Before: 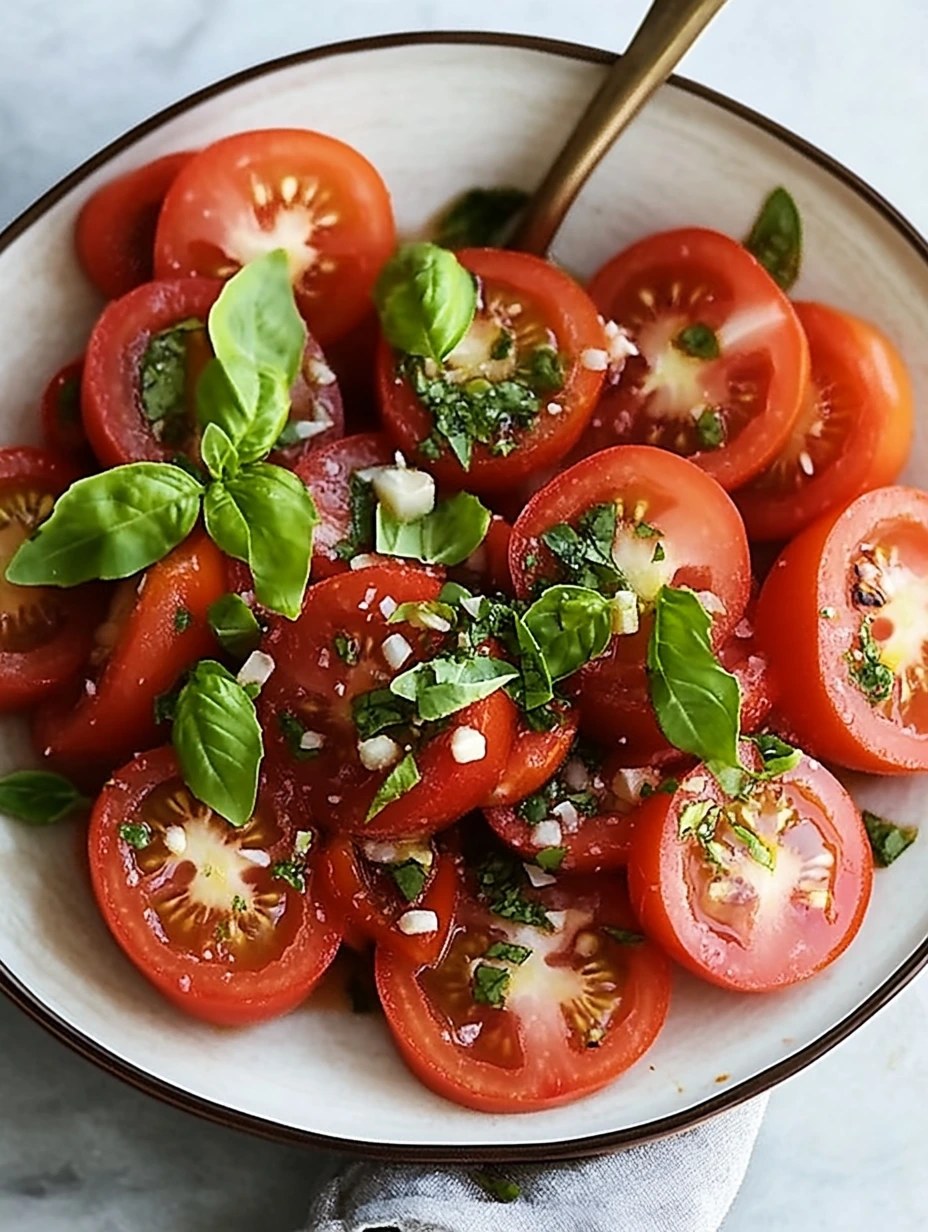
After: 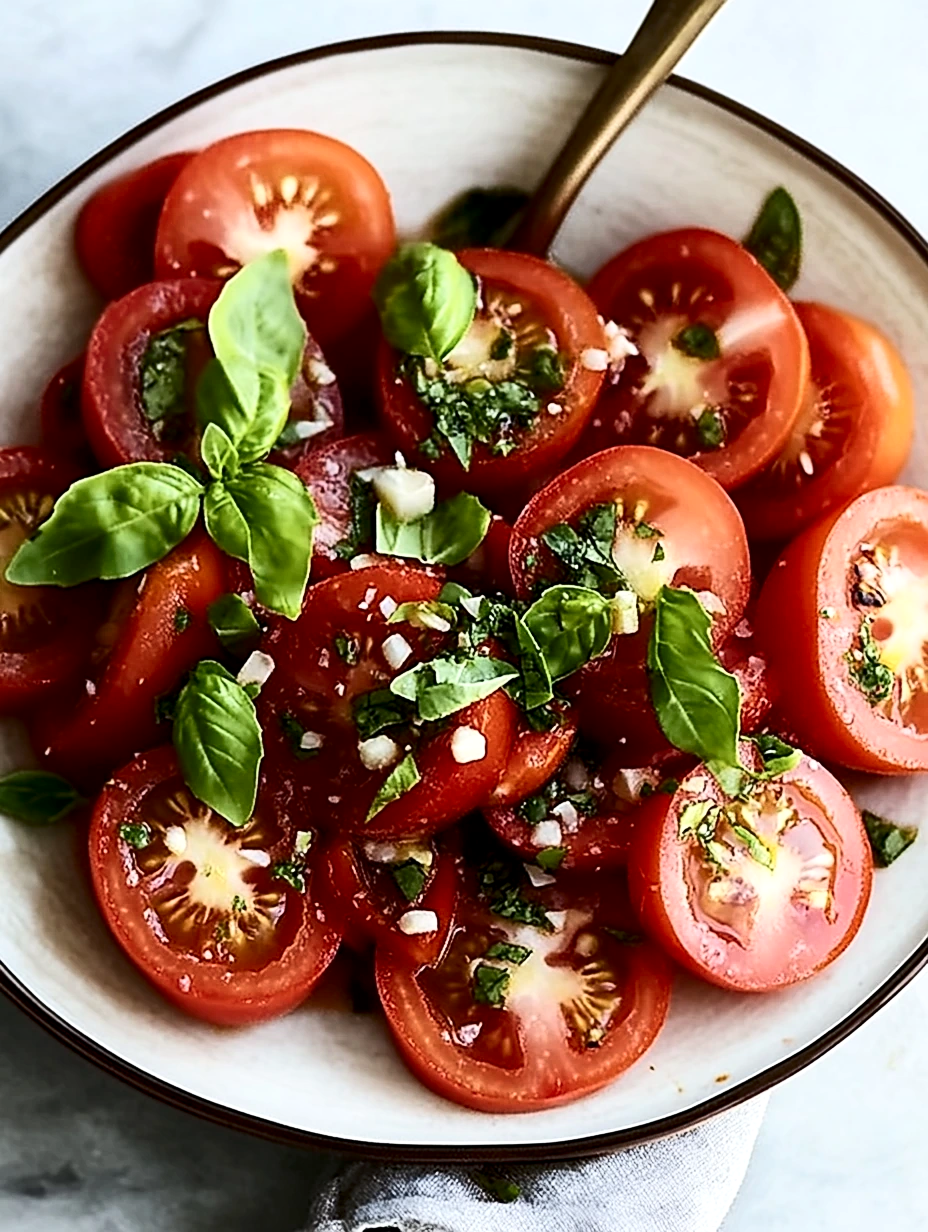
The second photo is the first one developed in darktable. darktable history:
local contrast: highlights 100%, shadows 100%, detail 131%, midtone range 0.2
contrast brightness saturation: contrast 0.28
